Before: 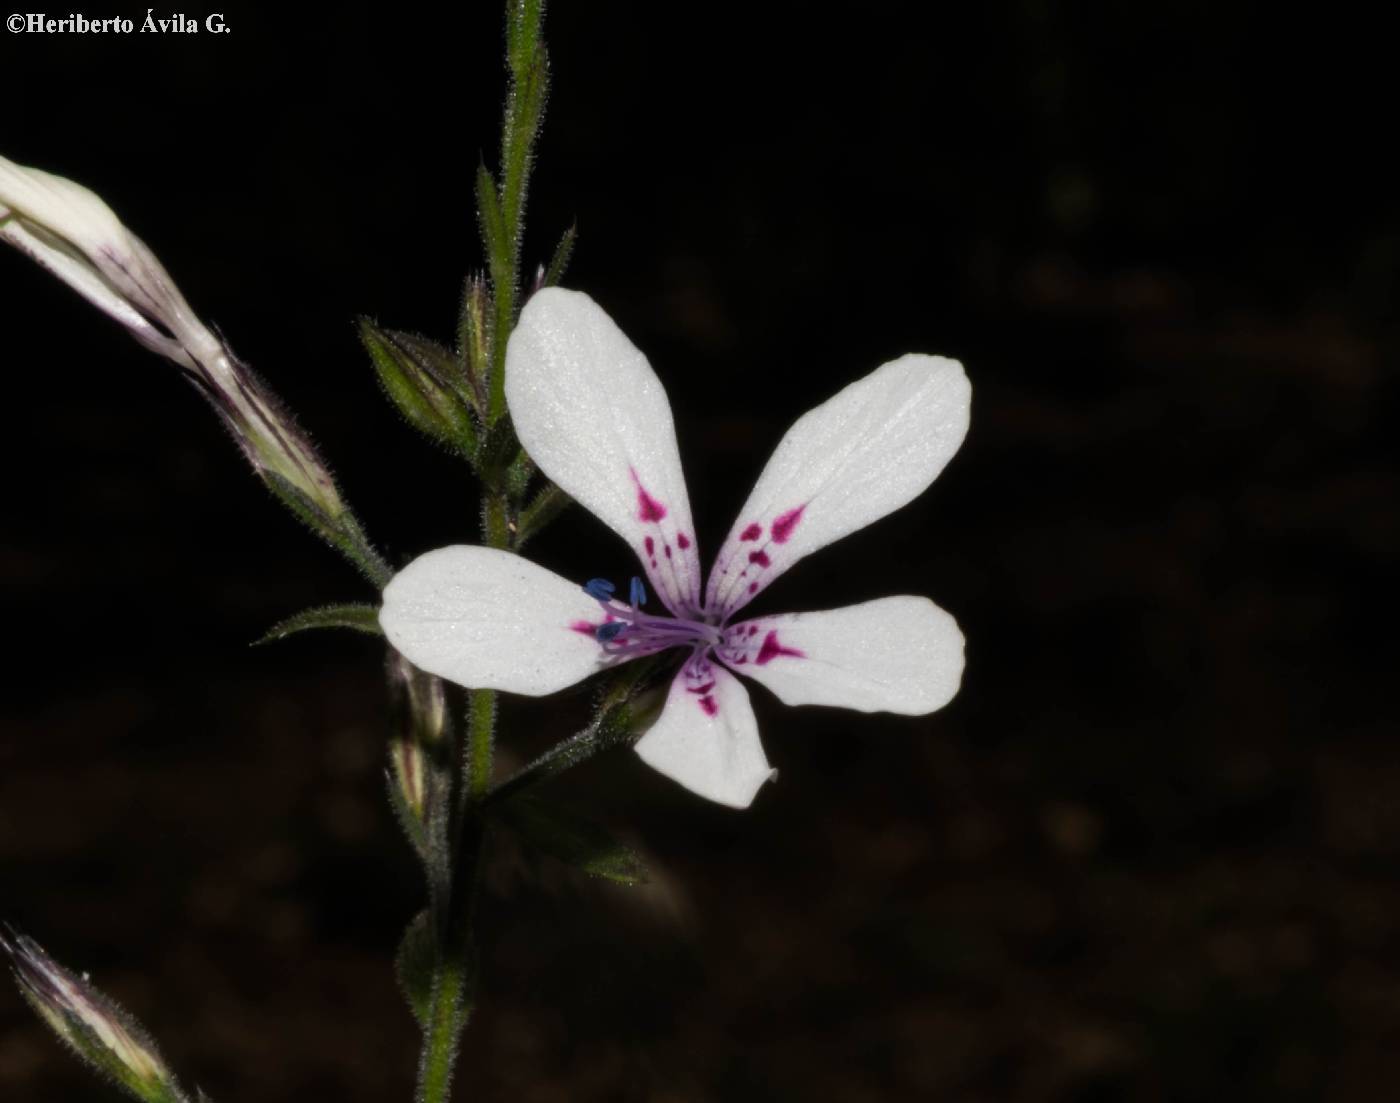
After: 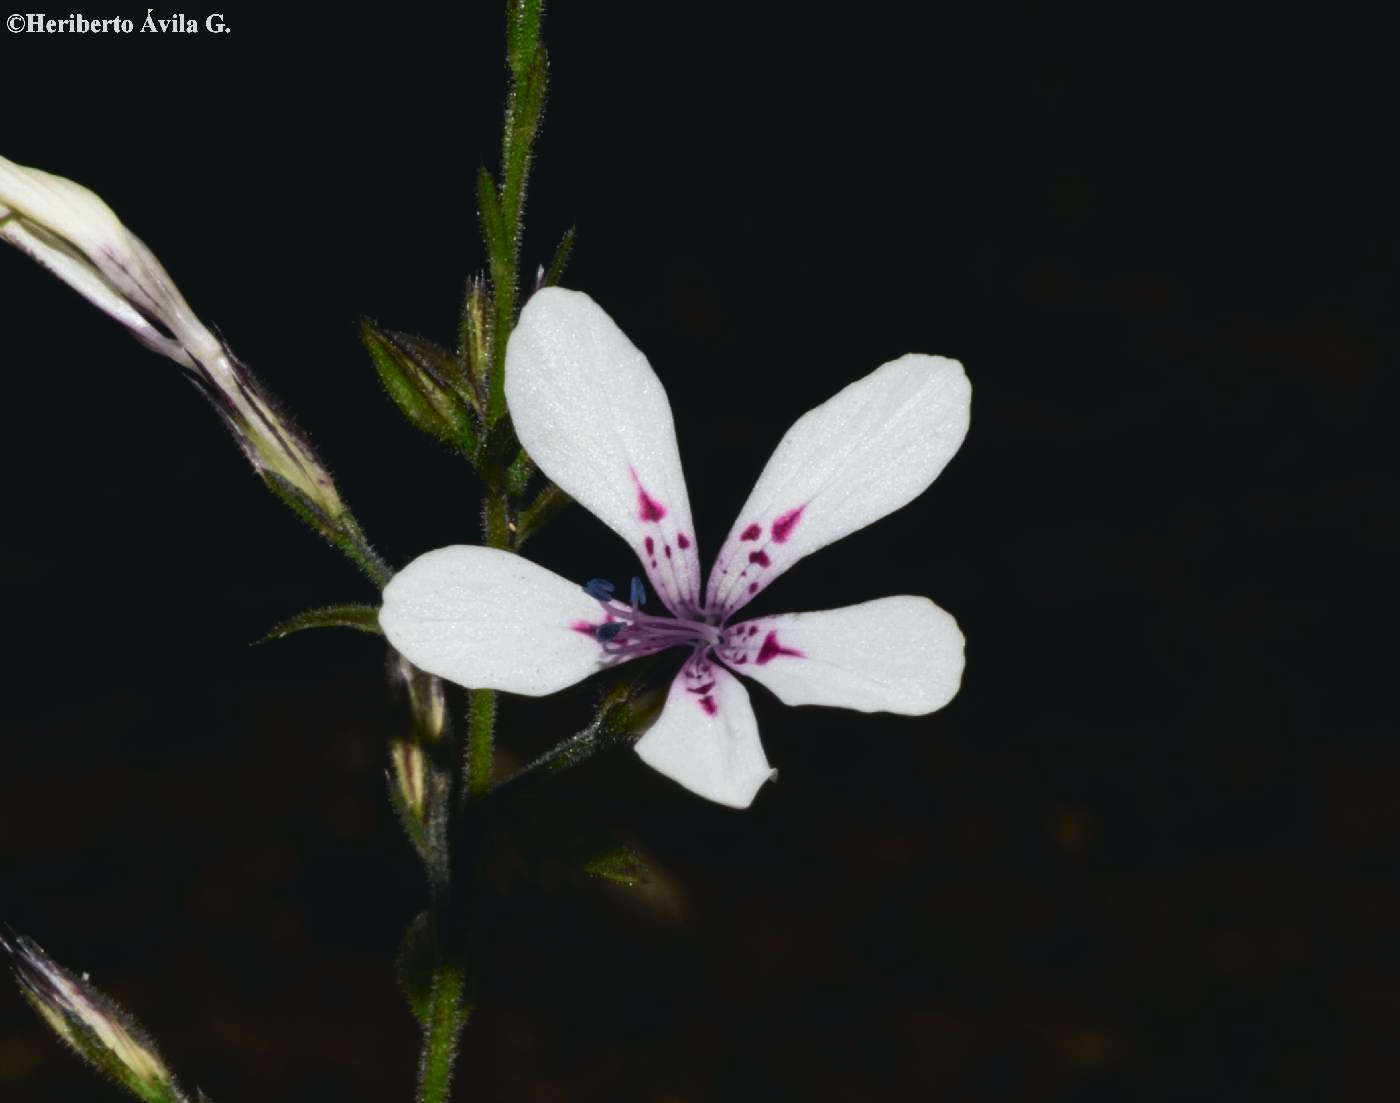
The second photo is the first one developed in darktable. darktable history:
tone curve: curves: ch0 [(0, 0.046) (0.037, 0.056) (0.176, 0.162) (0.33, 0.331) (0.432, 0.475) (0.601, 0.665) (0.843, 0.876) (1, 1)]; ch1 [(0, 0) (0.339, 0.349) (0.445, 0.42) (0.476, 0.47) (0.497, 0.492) (0.523, 0.514) (0.557, 0.558) (0.632, 0.615) (0.728, 0.746) (1, 1)]; ch2 [(0, 0) (0.327, 0.324) (0.417, 0.44) (0.46, 0.453) (0.502, 0.495) (0.526, 0.52) (0.54, 0.55) (0.606, 0.626) (0.745, 0.704) (1, 1)], color space Lab, independent channels, preserve colors none
